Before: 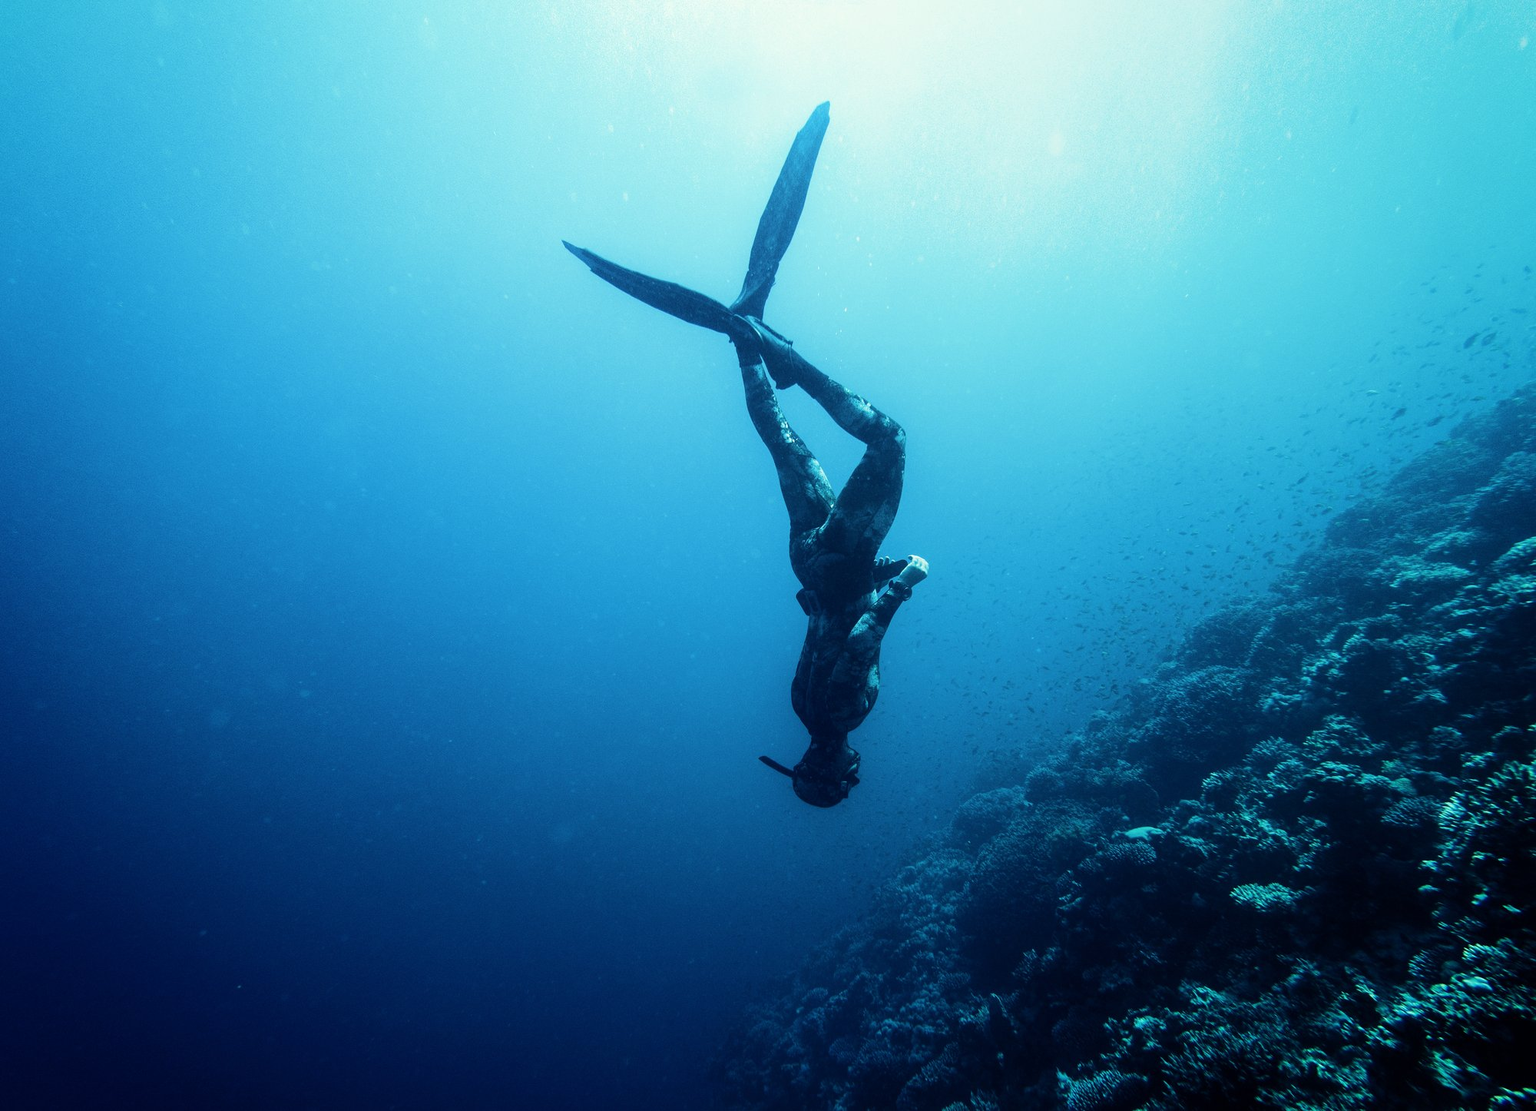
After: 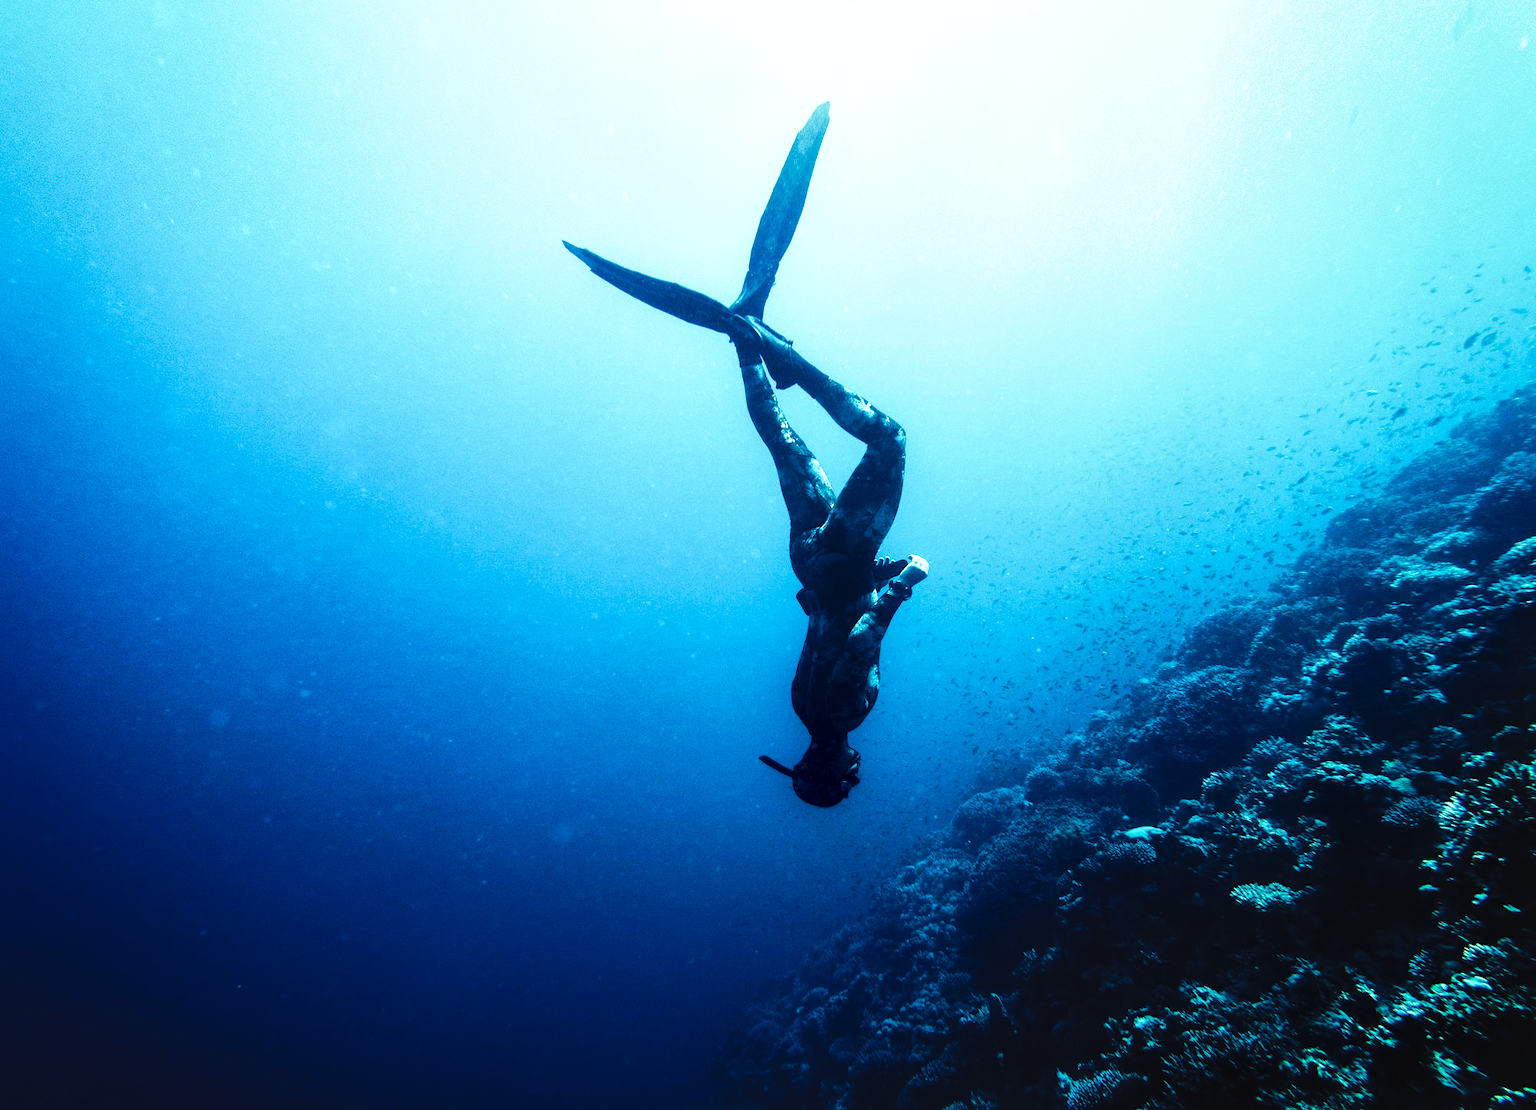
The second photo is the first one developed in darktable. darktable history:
exposure: black level correction -0.015, compensate highlight preservation false
tone equalizer: -8 EV -0.414 EV, -7 EV -0.415 EV, -6 EV -0.33 EV, -5 EV -0.191 EV, -3 EV 0.202 EV, -2 EV 0.324 EV, -1 EV 0.411 EV, +0 EV 0.408 EV
tone curve: curves: ch0 [(0, 0.003) (0.044, 0.032) (0.12, 0.089) (0.19, 0.164) (0.269, 0.269) (0.473, 0.533) (0.595, 0.695) (0.718, 0.823) (0.855, 0.931) (1, 0.982)]; ch1 [(0, 0) (0.243, 0.245) (0.427, 0.387) (0.493, 0.481) (0.501, 0.5) (0.521, 0.528) (0.554, 0.586) (0.607, 0.655) (0.671, 0.735) (0.796, 0.85) (1, 1)]; ch2 [(0, 0) (0.249, 0.216) (0.357, 0.317) (0.448, 0.432) (0.478, 0.492) (0.498, 0.499) (0.517, 0.519) (0.537, 0.57) (0.569, 0.623) (0.61, 0.663) (0.706, 0.75) (0.808, 0.809) (0.991, 0.968)], preserve colors none
contrast brightness saturation: contrast 0.069, brightness -0.146, saturation 0.111
local contrast: mode bilateral grid, contrast 25, coarseness 59, detail 151%, midtone range 0.2
